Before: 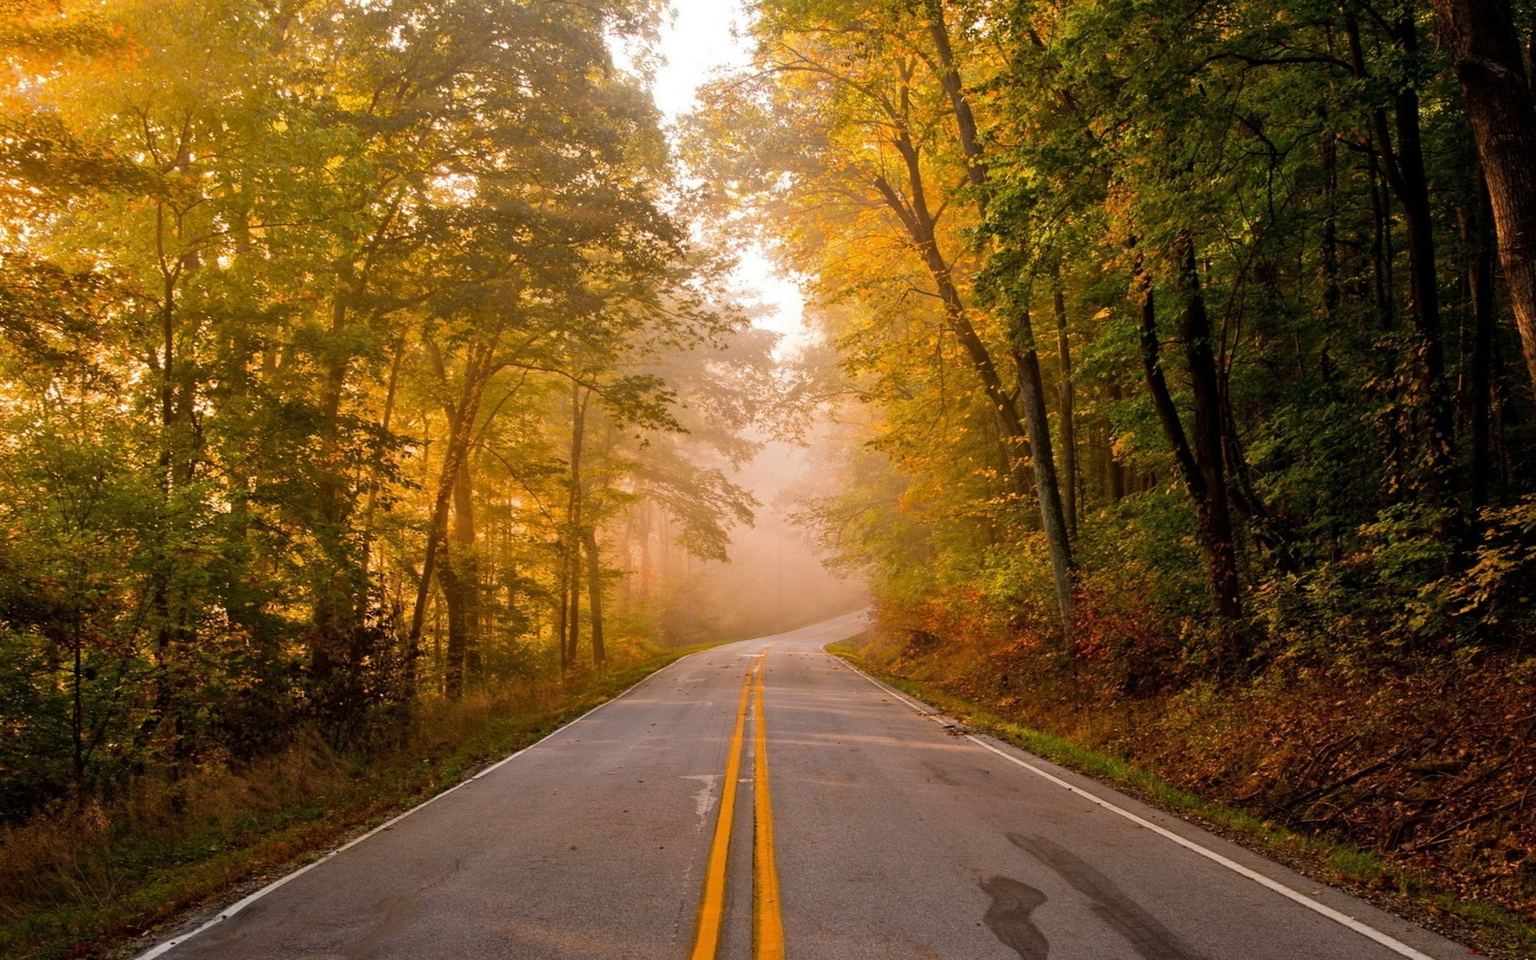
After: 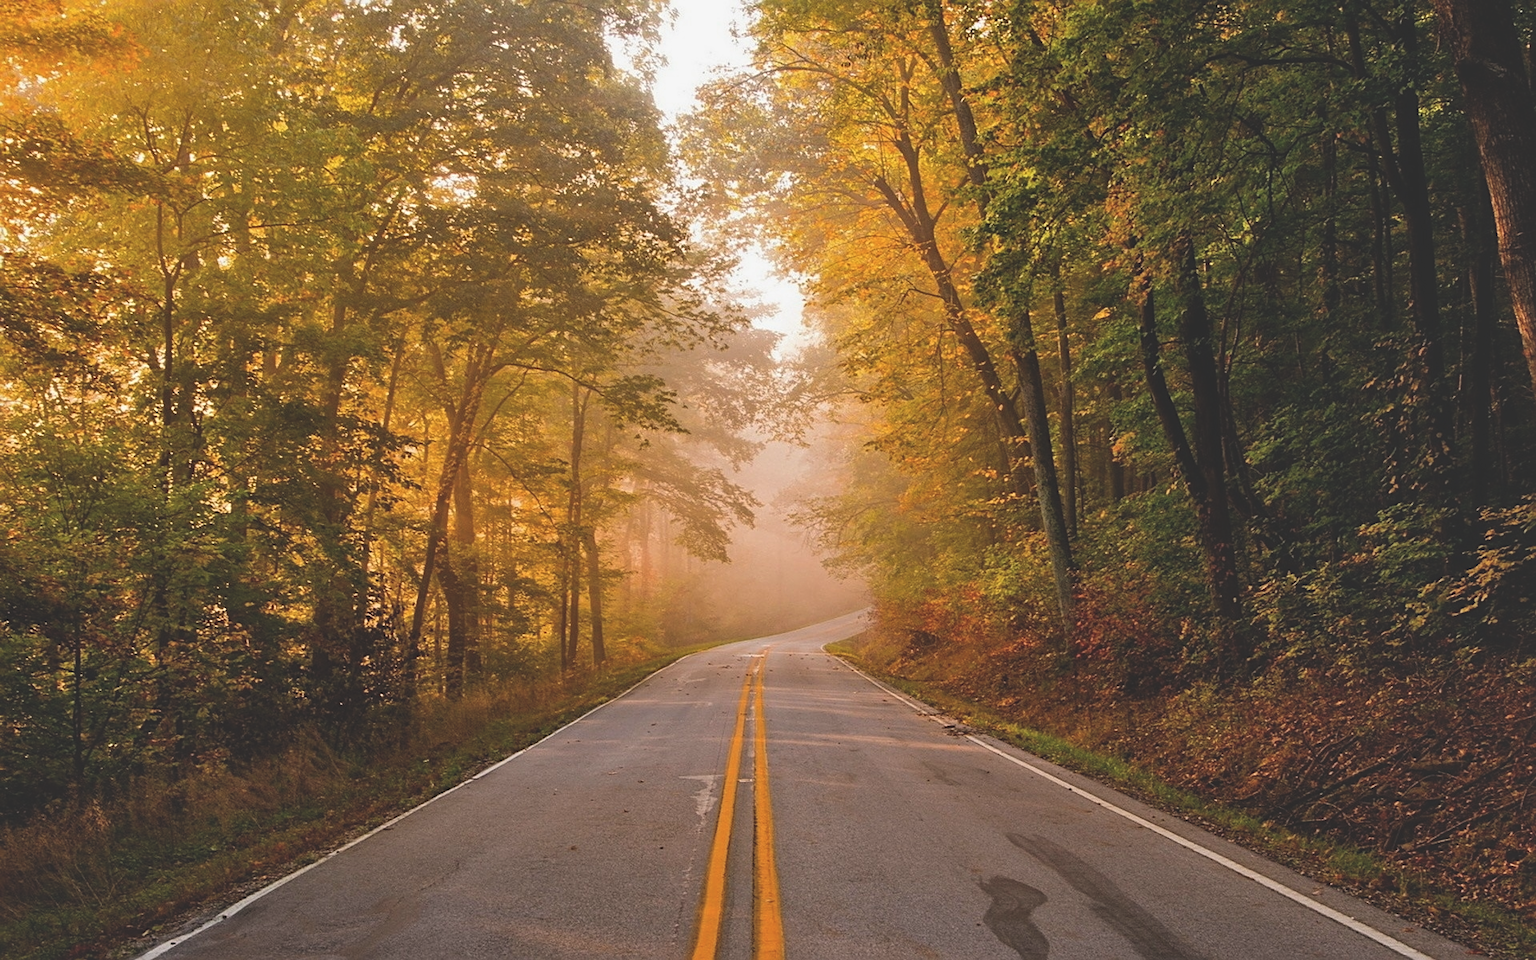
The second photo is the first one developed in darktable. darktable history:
sharpen: on, module defaults
exposure: black level correction -0.025, exposure -0.117 EV, compensate highlight preservation false
shadows and highlights: radius 125.46, shadows 30.51, highlights -30.51, low approximation 0.01, soften with gaussian
